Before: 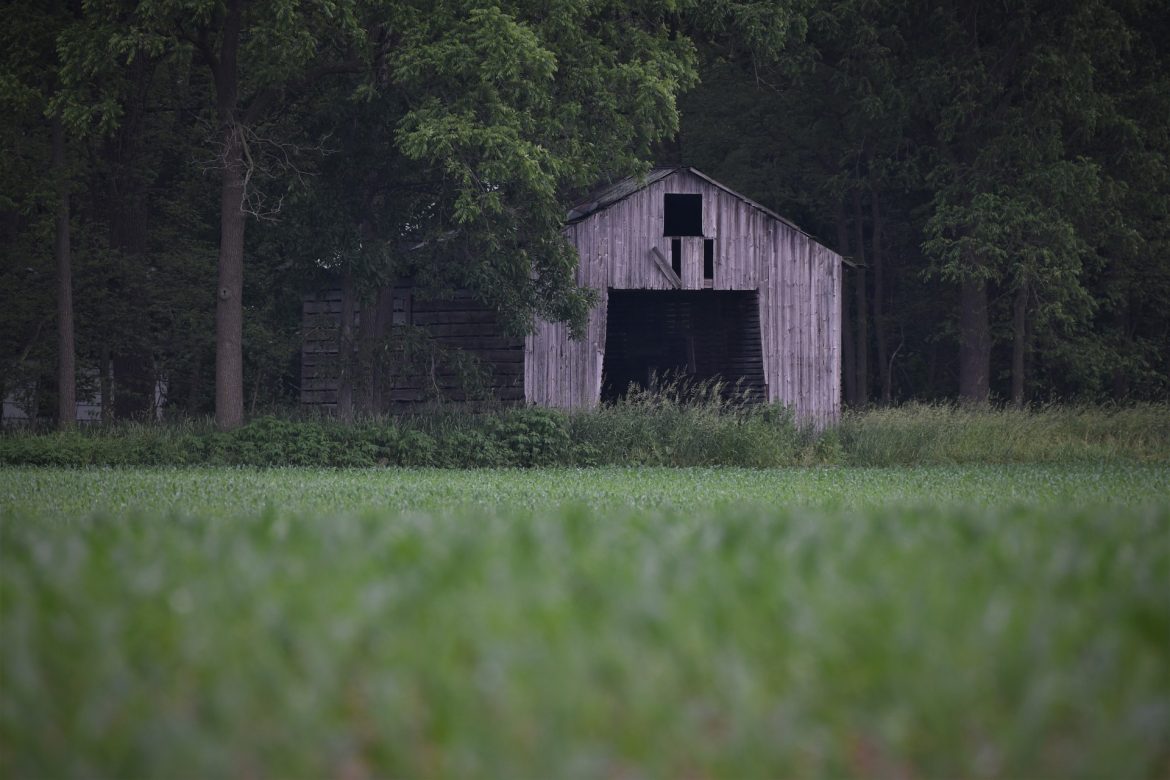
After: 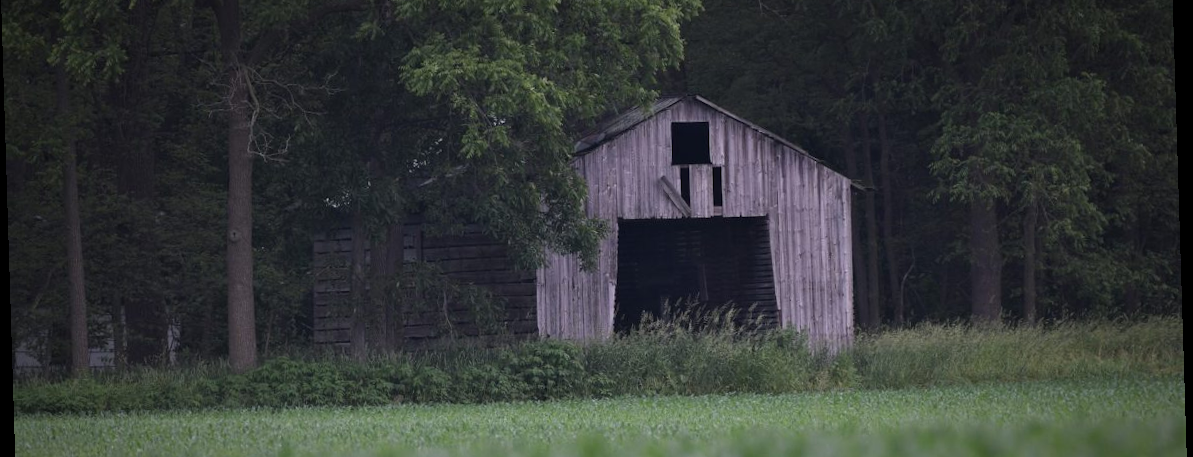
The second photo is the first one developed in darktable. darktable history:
rotate and perspective: rotation -1.77°, lens shift (horizontal) 0.004, automatic cropping off
crop and rotate: top 10.605%, bottom 33.274%
